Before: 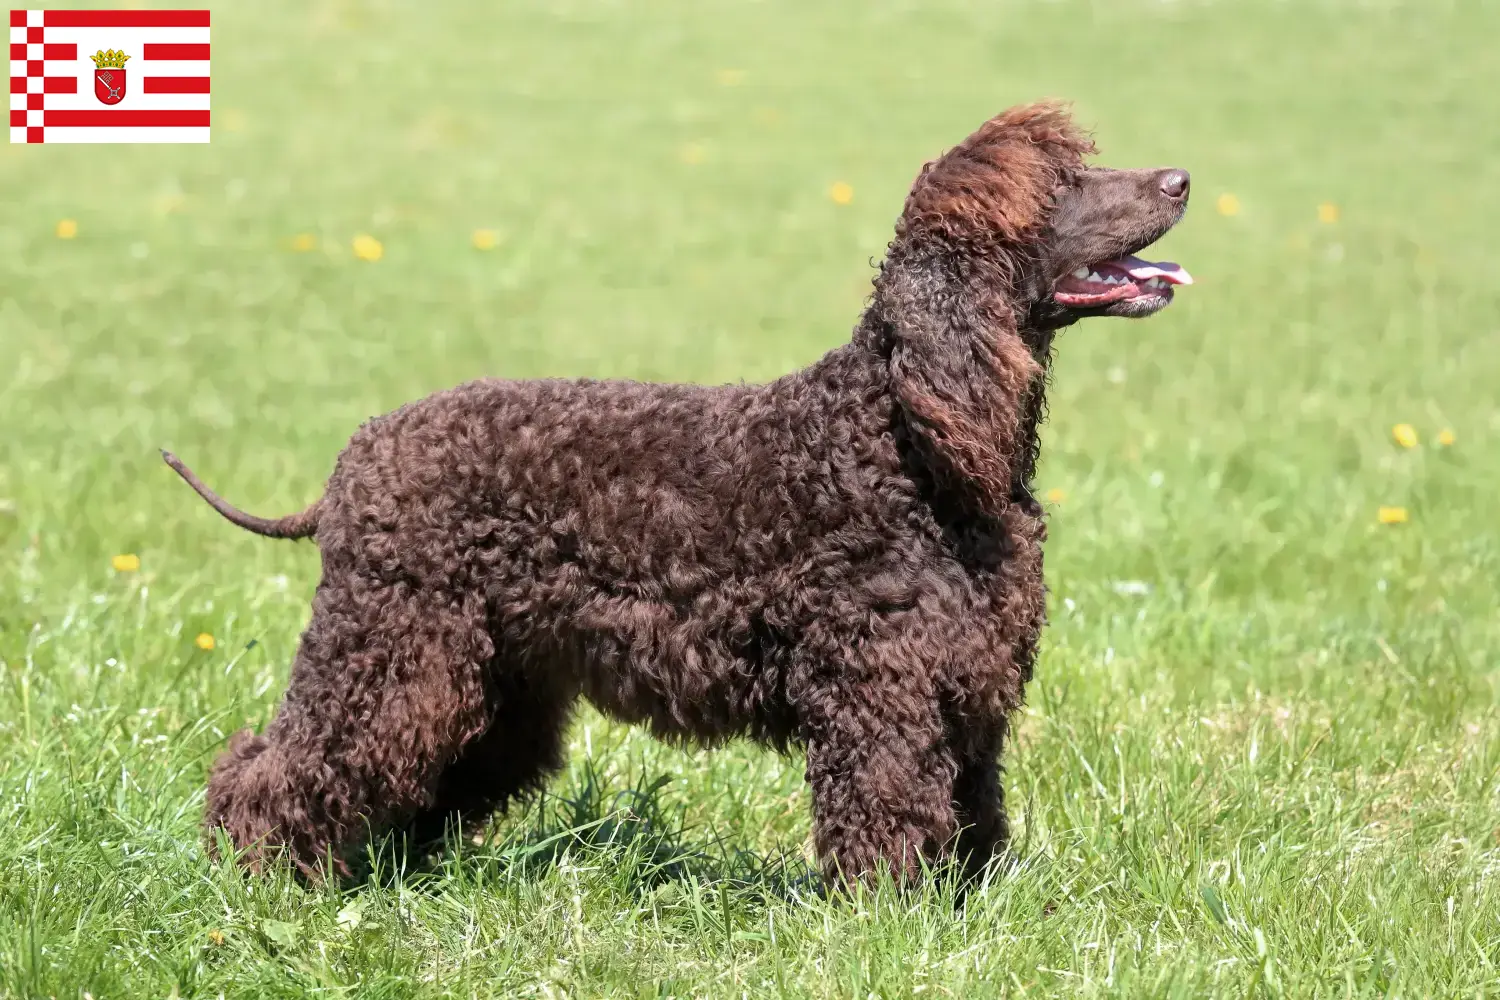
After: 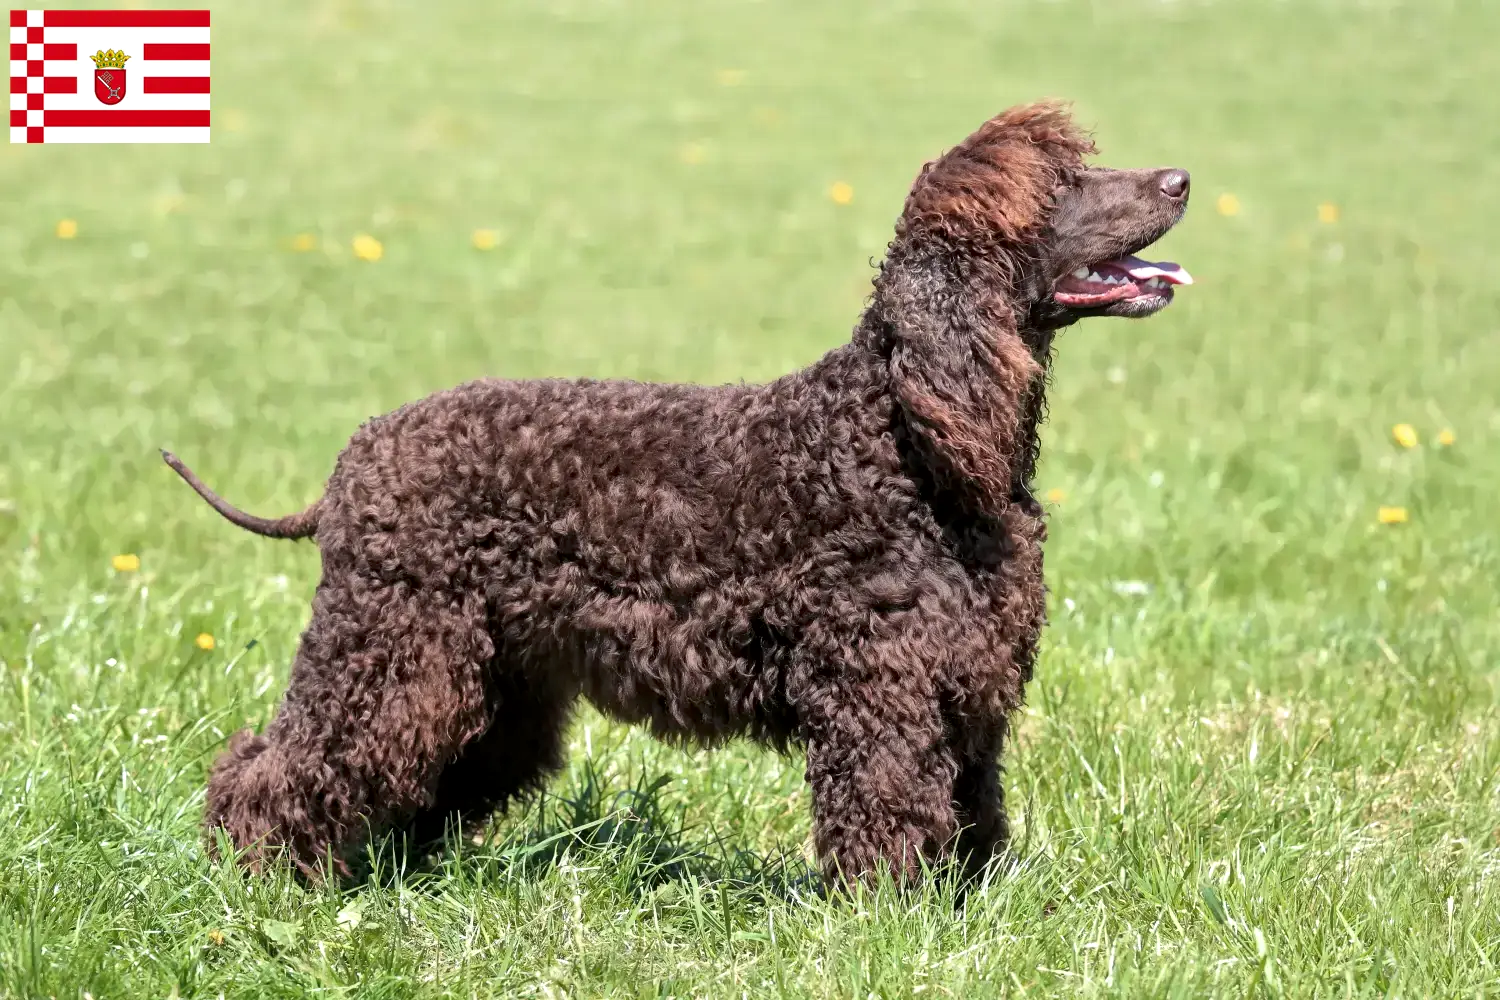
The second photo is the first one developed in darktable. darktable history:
local contrast: mode bilateral grid, contrast 31, coarseness 26, midtone range 0.2
